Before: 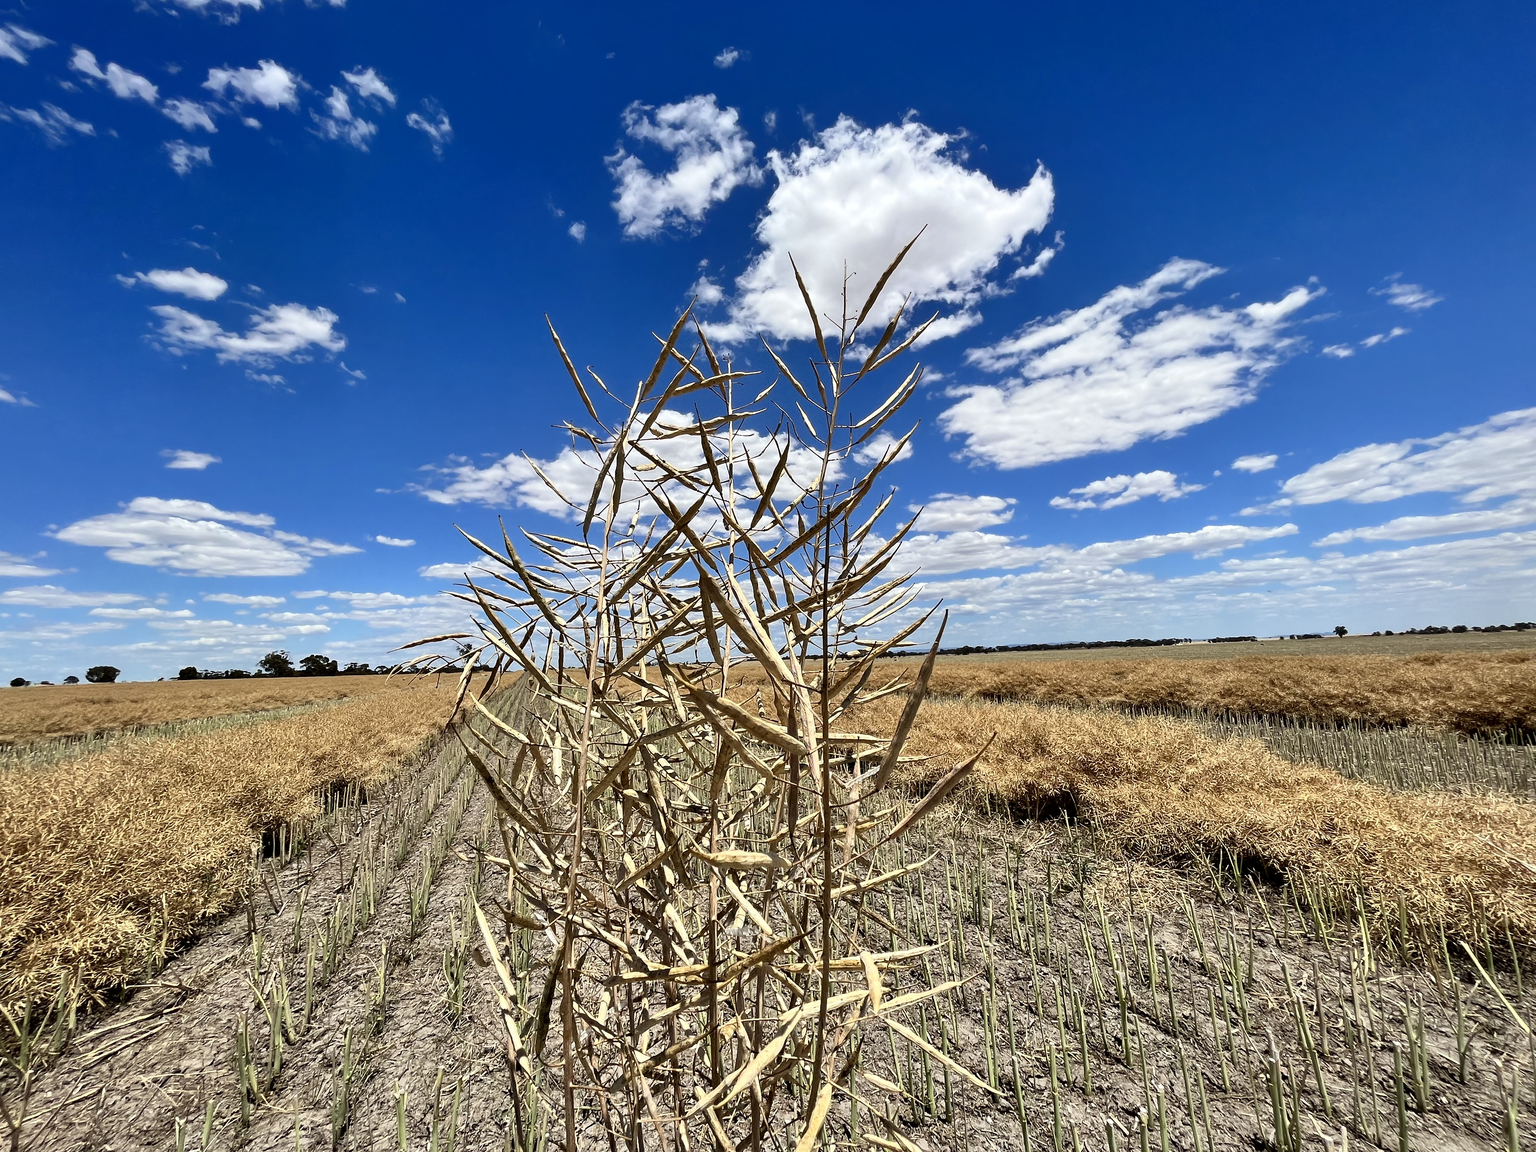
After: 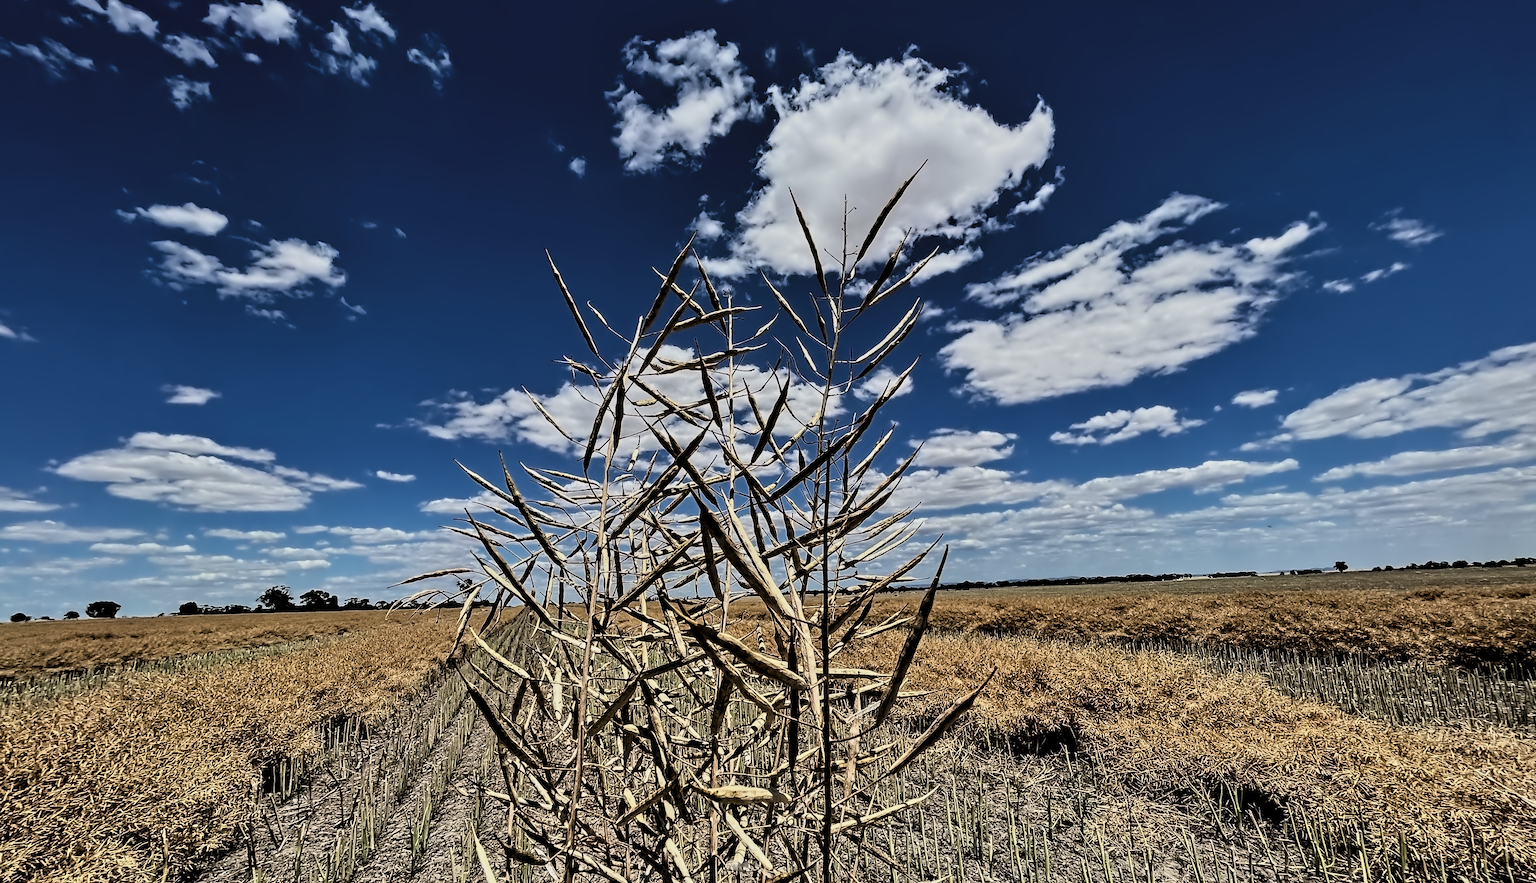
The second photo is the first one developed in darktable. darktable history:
contrast equalizer: octaves 7, y [[0.5, 0.542, 0.583, 0.625, 0.667, 0.708], [0.5 ×6], [0.5 ×6], [0, 0.033, 0.067, 0.1, 0.133, 0.167], [0, 0.05, 0.1, 0.15, 0.2, 0.25]]
levels: levels [0.101, 0.578, 0.953]
crop: top 5.667%, bottom 17.637%
filmic rgb: black relative exposure -7.65 EV, white relative exposure 4.56 EV, hardness 3.61, color science v6 (2022)
